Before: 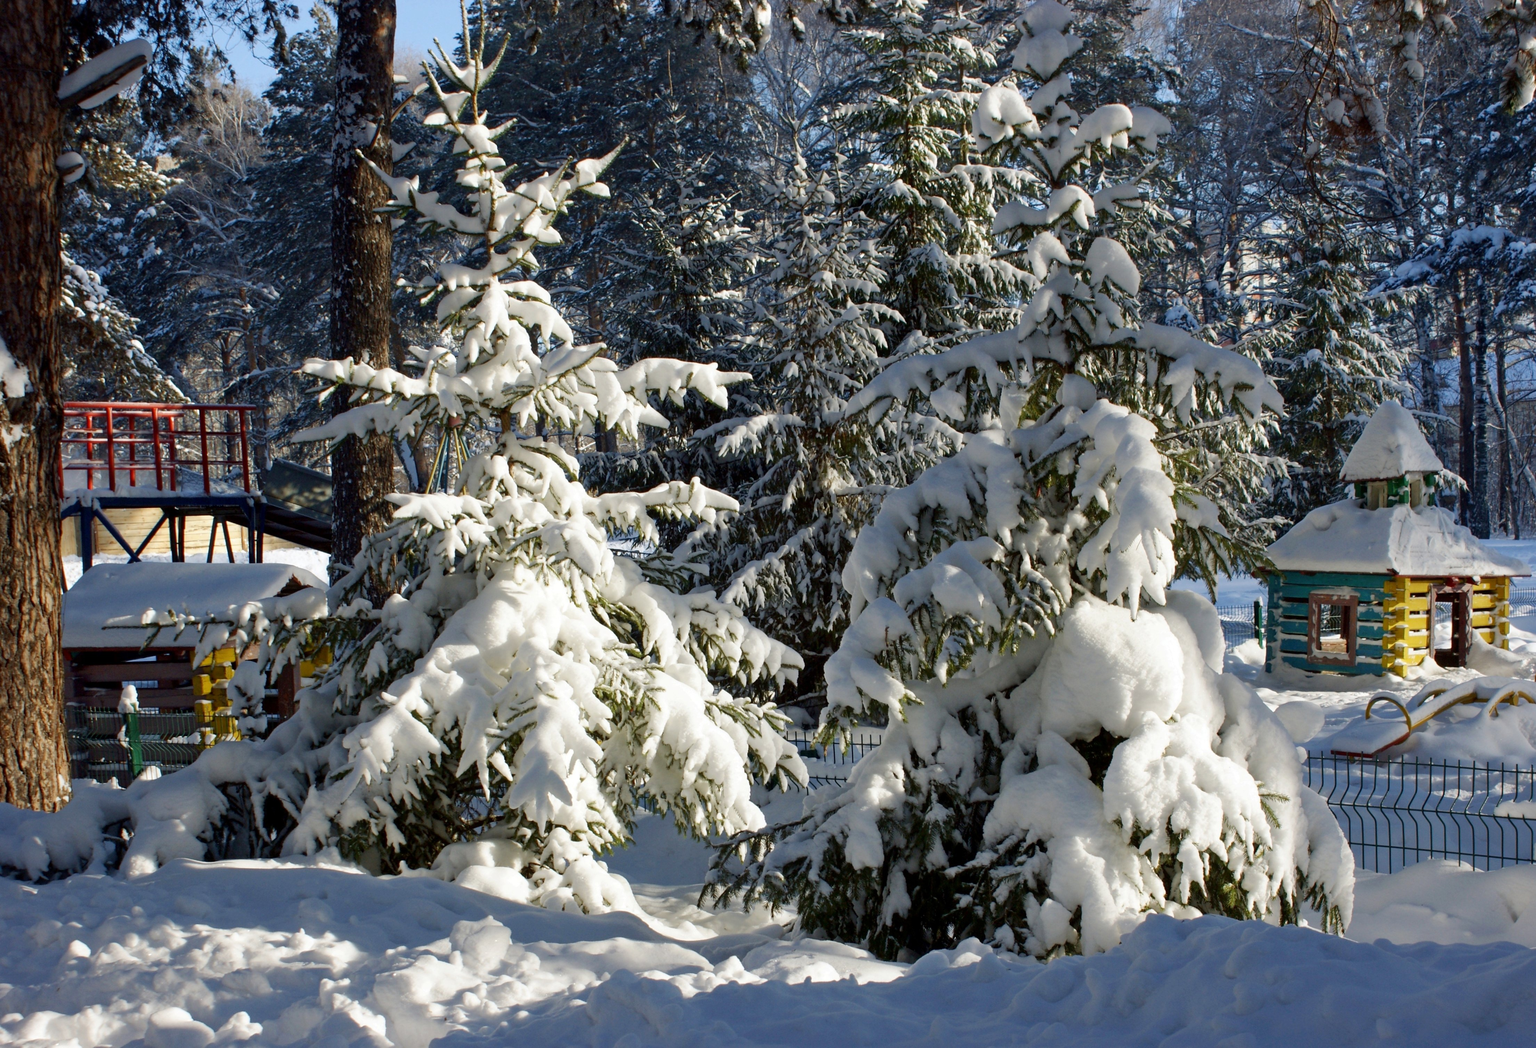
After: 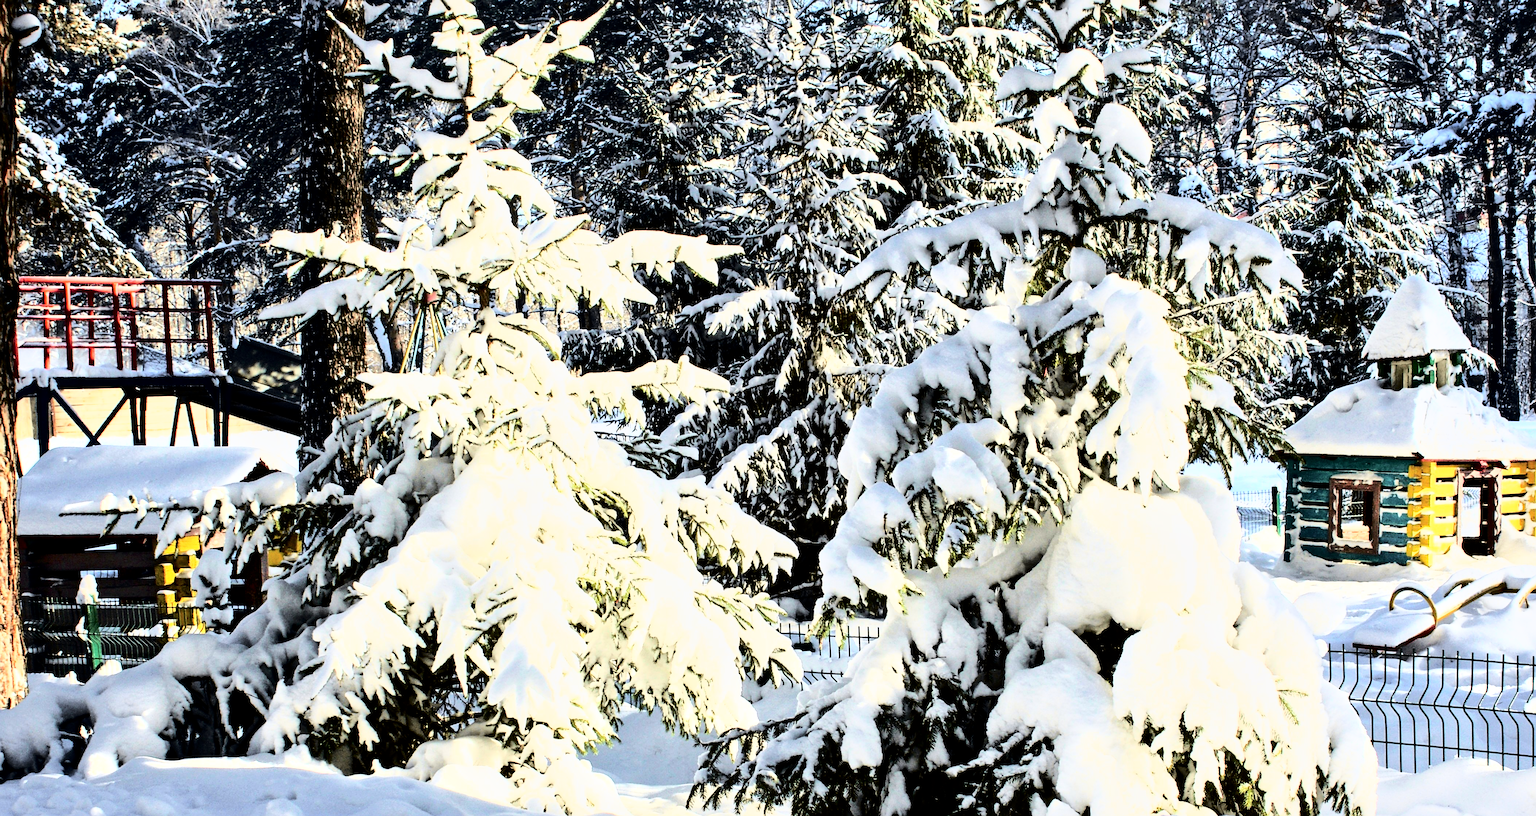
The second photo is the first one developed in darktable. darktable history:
base curve: curves: ch0 [(0, 0) (0.025, 0.046) (0.112, 0.277) (0.467, 0.74) (0.814, 0.929) (1, 0.942)]
crop and rotate: left 2.991%, top 13.302%, right 1.981%, bottom 12.636%
sharpen: on, module defaults
local contrast: mode bilateral grid, contrast 20, coarseness 50, detail 132%, midtone range 0.2
tone curve: curves: ch0 [(0.003, 0) (0.066, 0.031) (0.163, 0.112) (0.264, 0.238) (0.395, 0.421) (0.517, 0.56) (0.684, 0.734) (0.791, 0.814) (1, 1)]; ch1 [(0, 0) (0.164, 0.115) (0.337, 0.332) (0.39, 0.398) (0.464, 0.461) (0.501, 0.5) (0.507, 0.5) (0.534, 0.532) (0.577, 0.59) (0.652, 0.681) (0.733, 0.749) (0.811, 0.796) (1, 1)]; ch2 [(0, 0) (0.337, 0.382) (0.464, 0.476) (0.501, 0.502) (0.527, 0.54) (0.551, 0.565) (0.6, 0.59) (0.687, 0.675) (1, 1)], color space Lab, independent channels, preserve colors none
rgb curve: curves: ch0 [(0, 0) (0.21, 0.15) (0.24, 0.21) (0.5, 0.75) (0.75, 0.96) (0.89, 0.99) (1, 1)]; ch1 [(0, 0.02) (0.21, 0.13) (0.25, 0.2) (0.5, 0.67) (0.75, 0.9) (0.89, 0.97) (1, 1)]; ch2 [(0, 0.02) (0.21, 0.13) (0.25, 0.2) (0.5, 0.67) (0.75, 0.9) (0.89, 0.97) (1, 1)], compensate middle gray true
